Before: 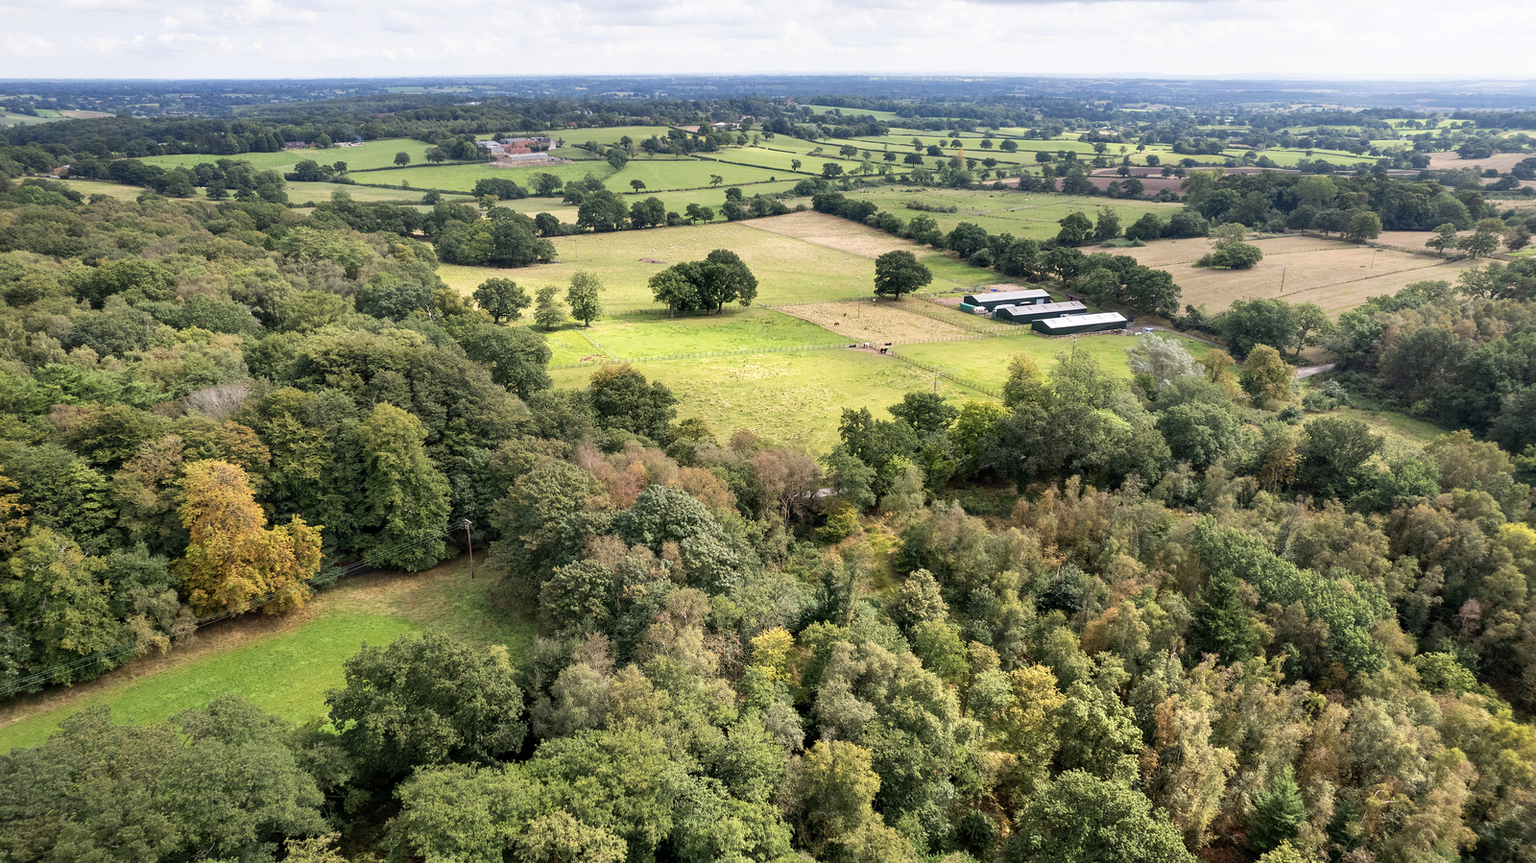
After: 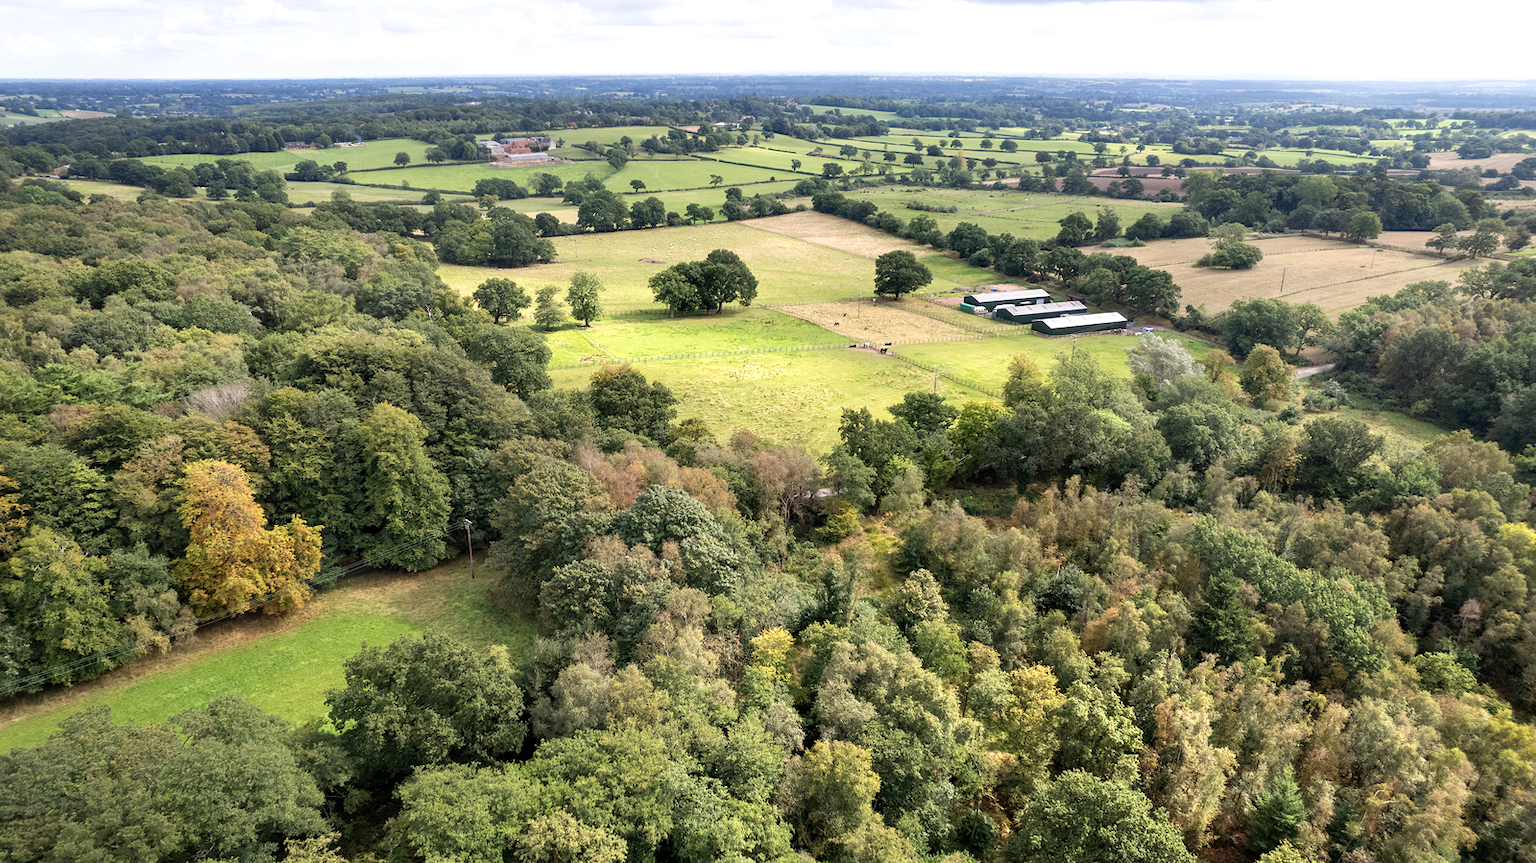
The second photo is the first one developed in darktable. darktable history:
levels: levels [0, 0.476, 0.951]
exposure: compensate highlight preservation false
